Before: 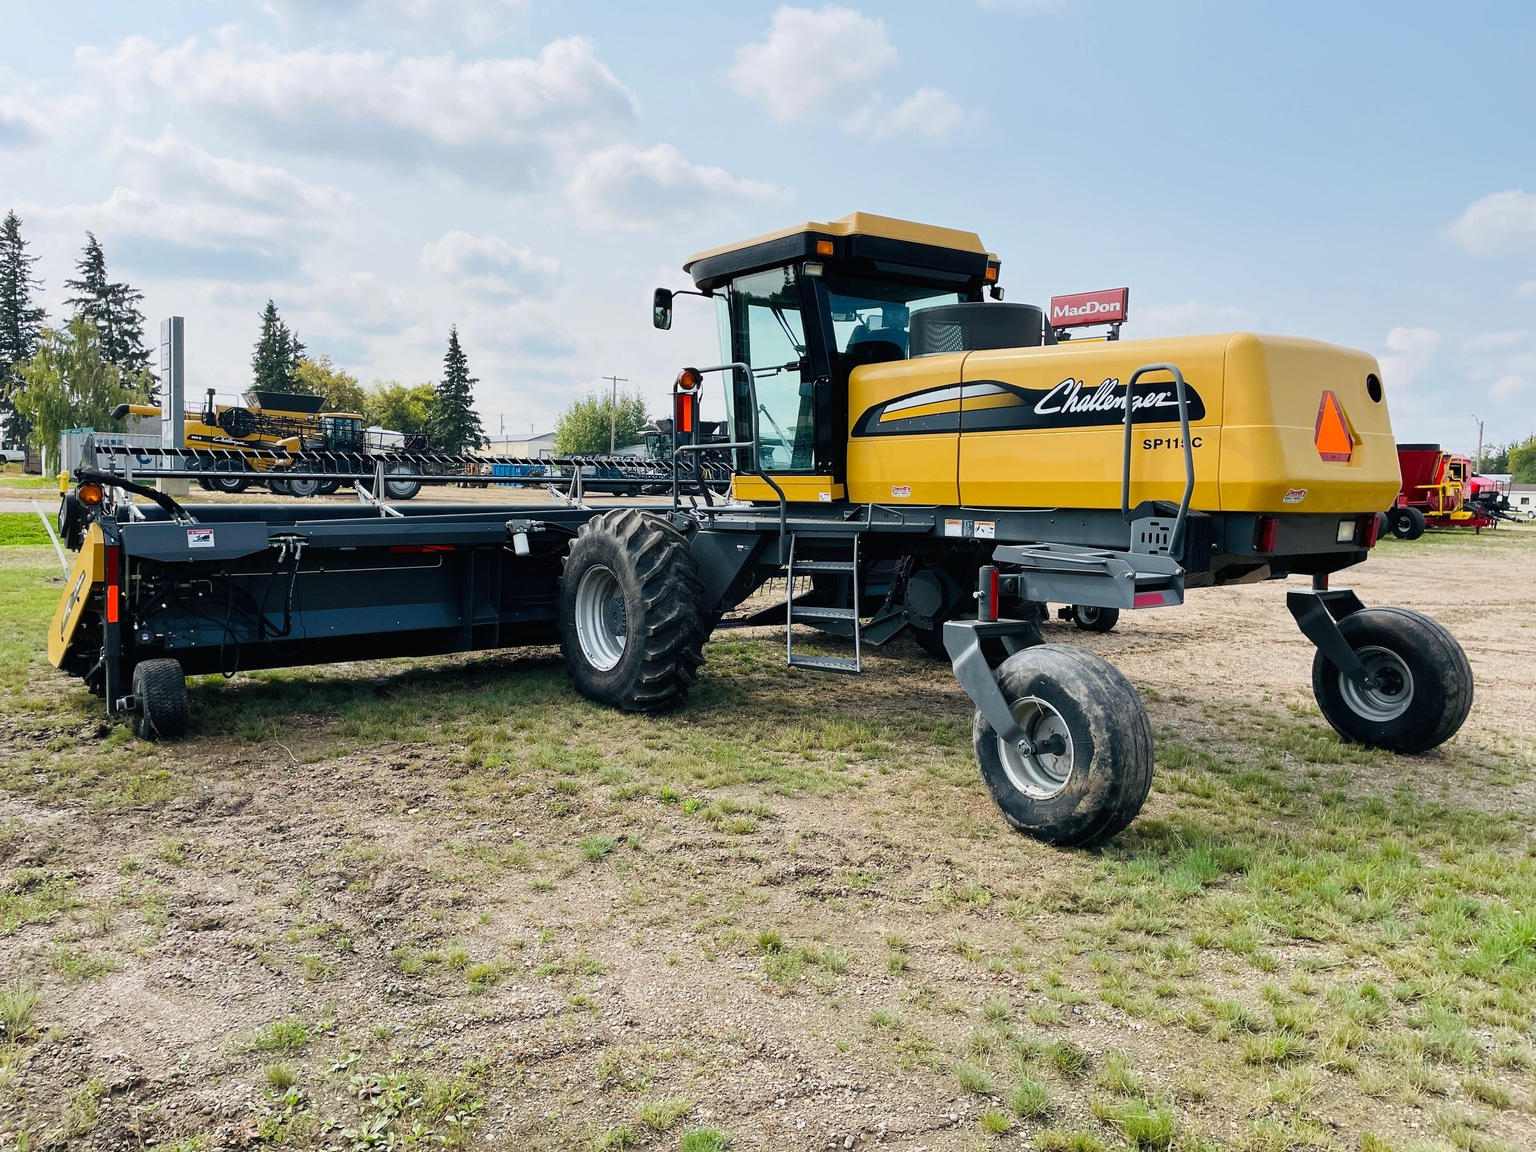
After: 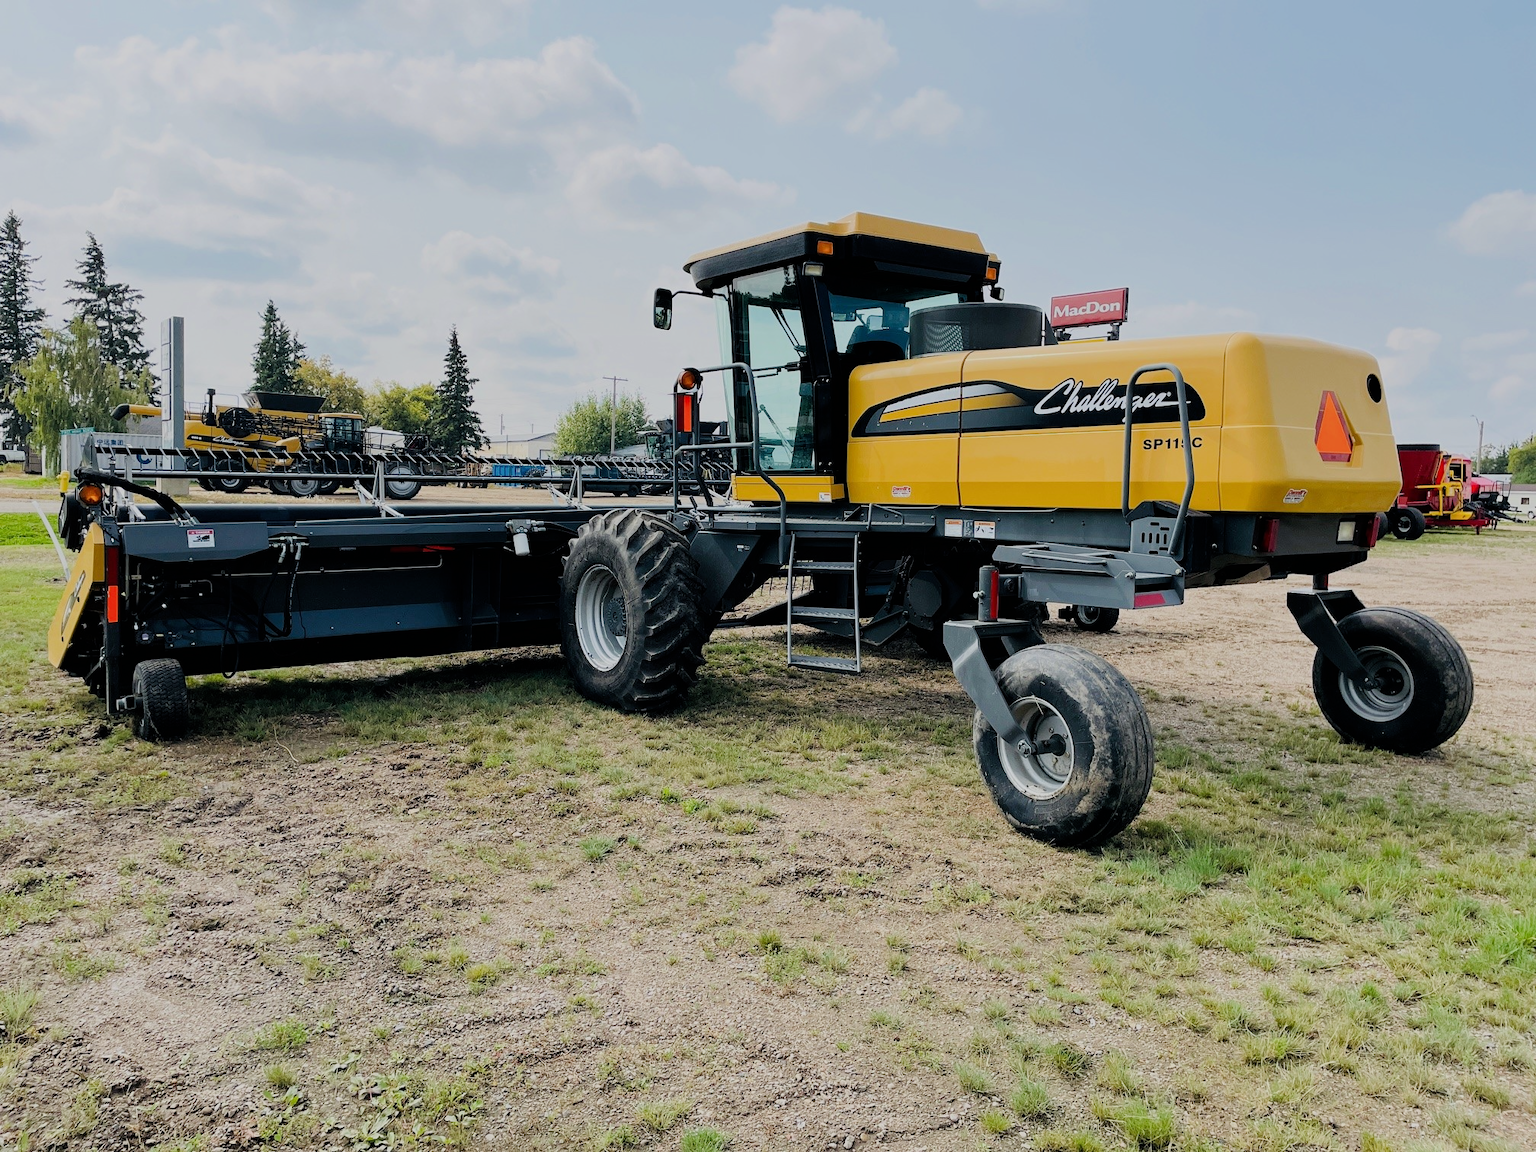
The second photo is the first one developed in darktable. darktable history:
filmic rgb: black relative exposure -7.65 EV, white relative exposure 4.56 EV, hardness 3.61, iterations of high-quality reconstruction 0
